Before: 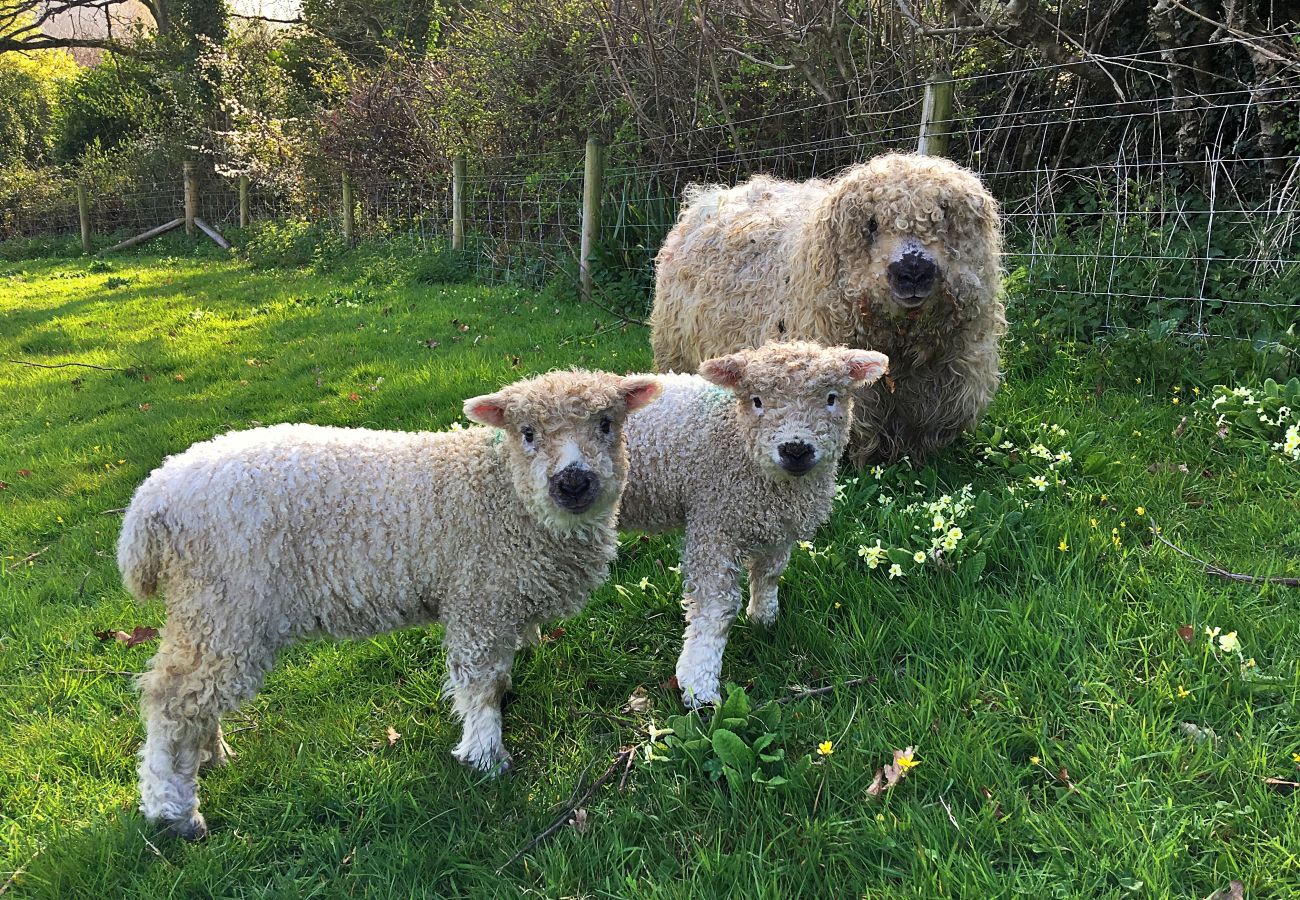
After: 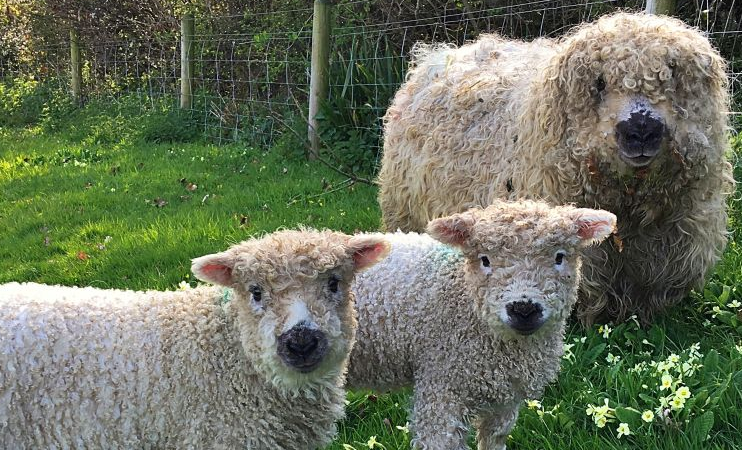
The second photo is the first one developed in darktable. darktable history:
crop: left 20.97%, top 15.702%, right 21.9%, bottom 34.189%
